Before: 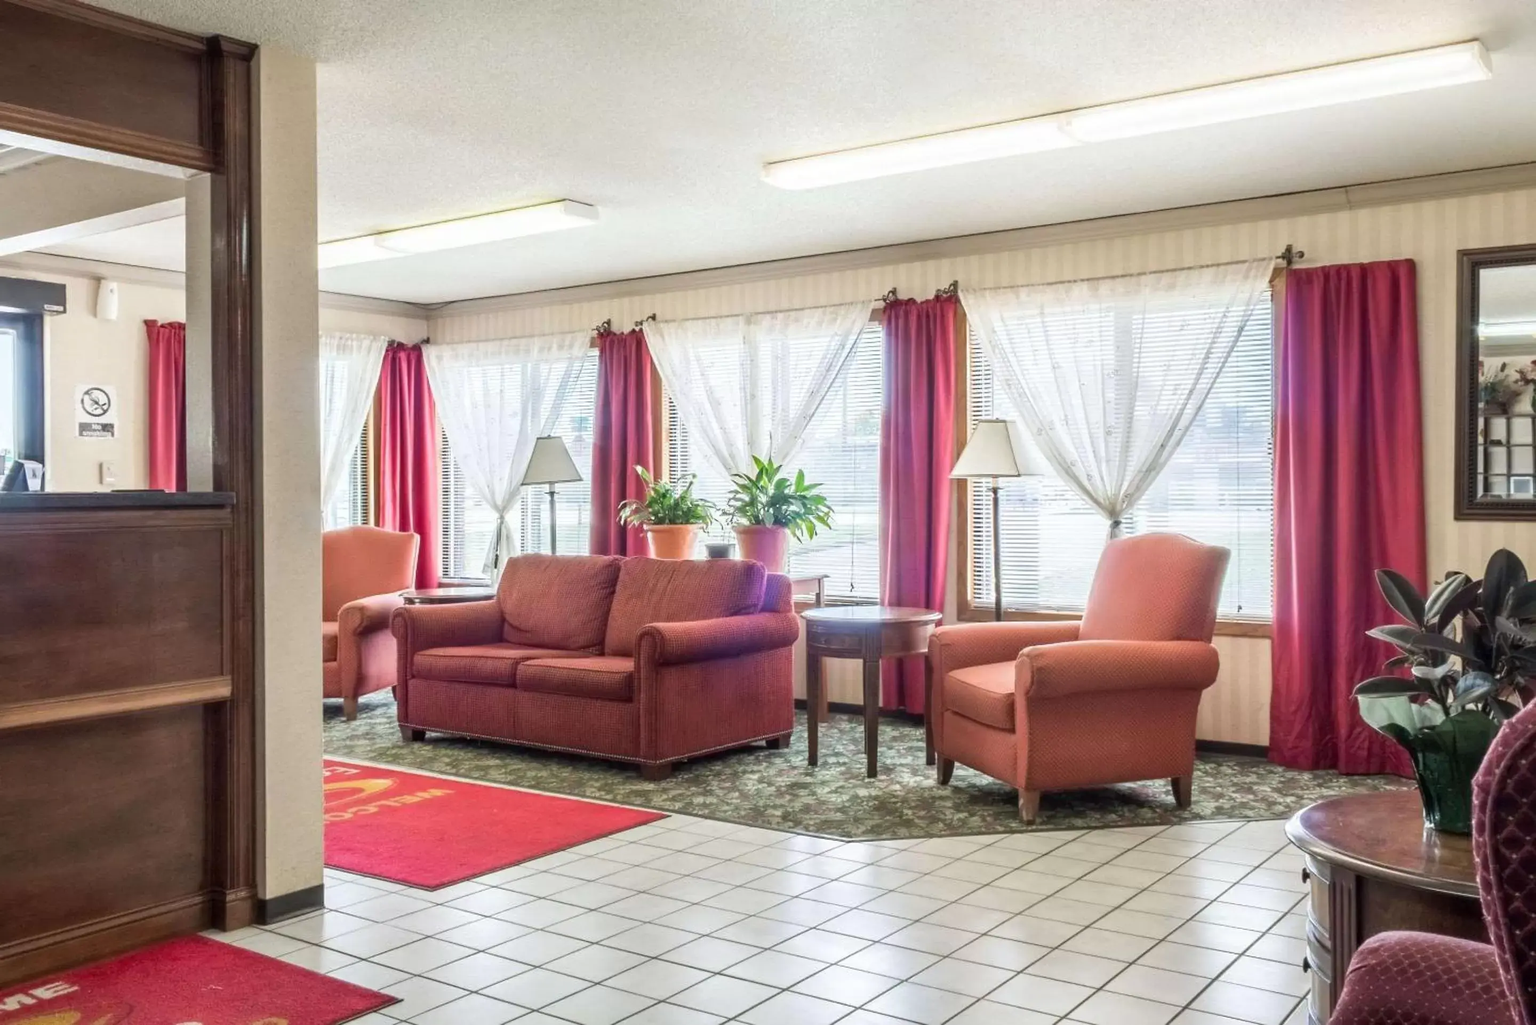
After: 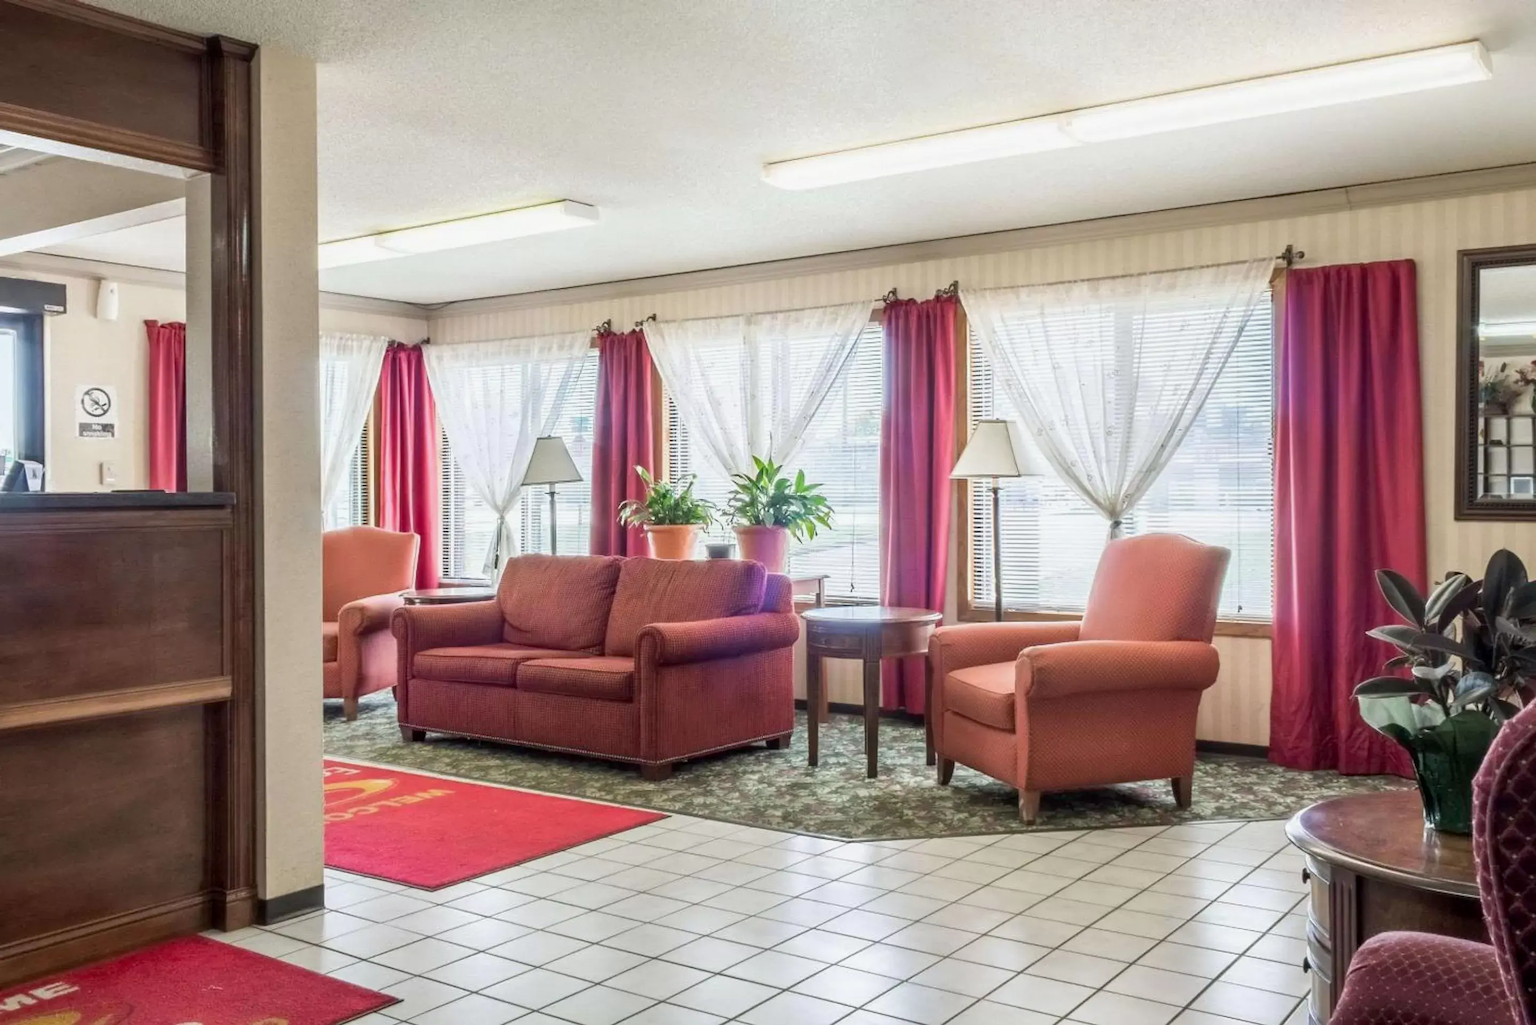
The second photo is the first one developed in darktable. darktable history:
exposure: black level correction 0.002, exposure -0.097 EV, compensate highlight preservation false
